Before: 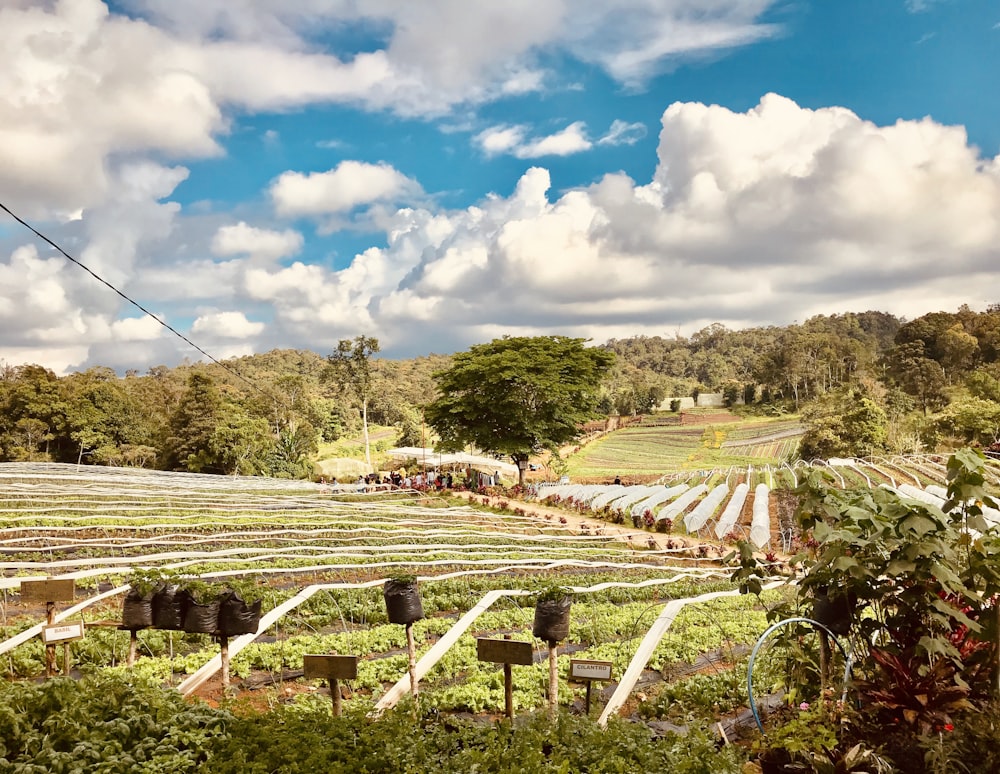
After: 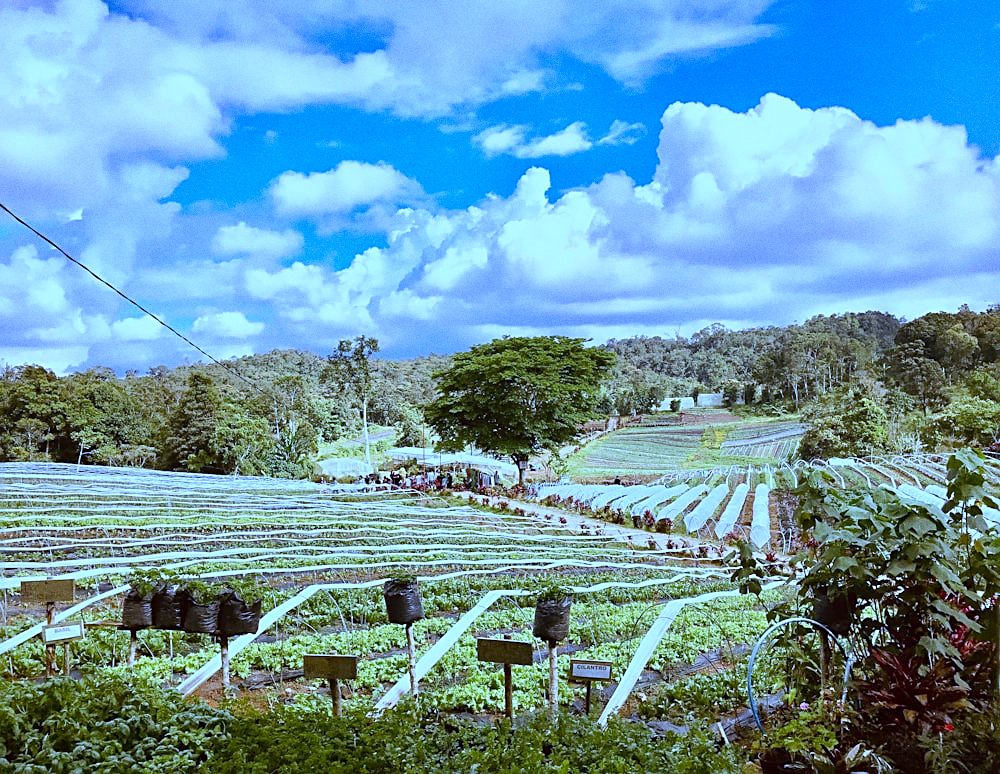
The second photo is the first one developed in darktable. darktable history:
grain: on, module defaults
sharpen: on, module defaults
white balance: red 0.766, blue 1.537
